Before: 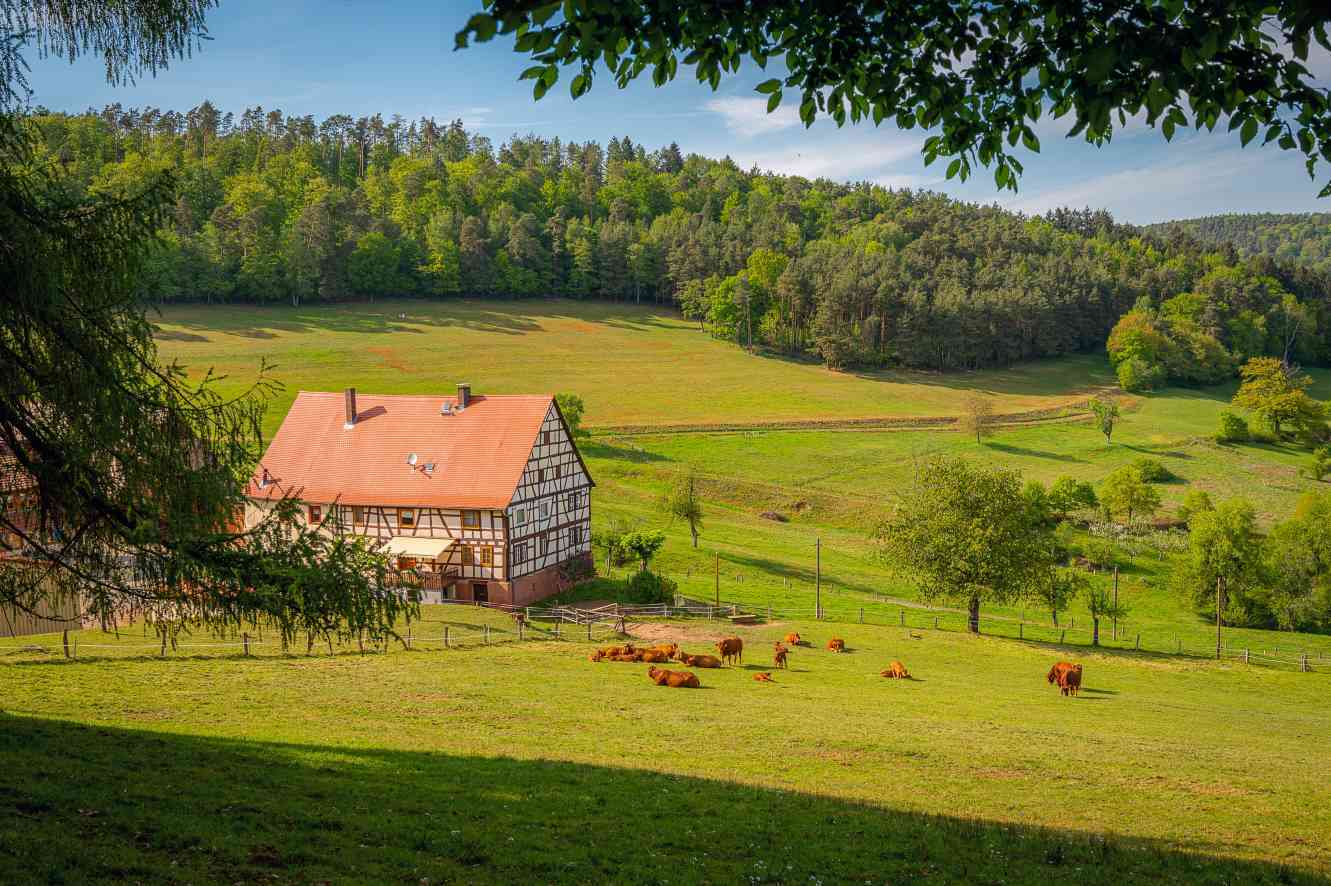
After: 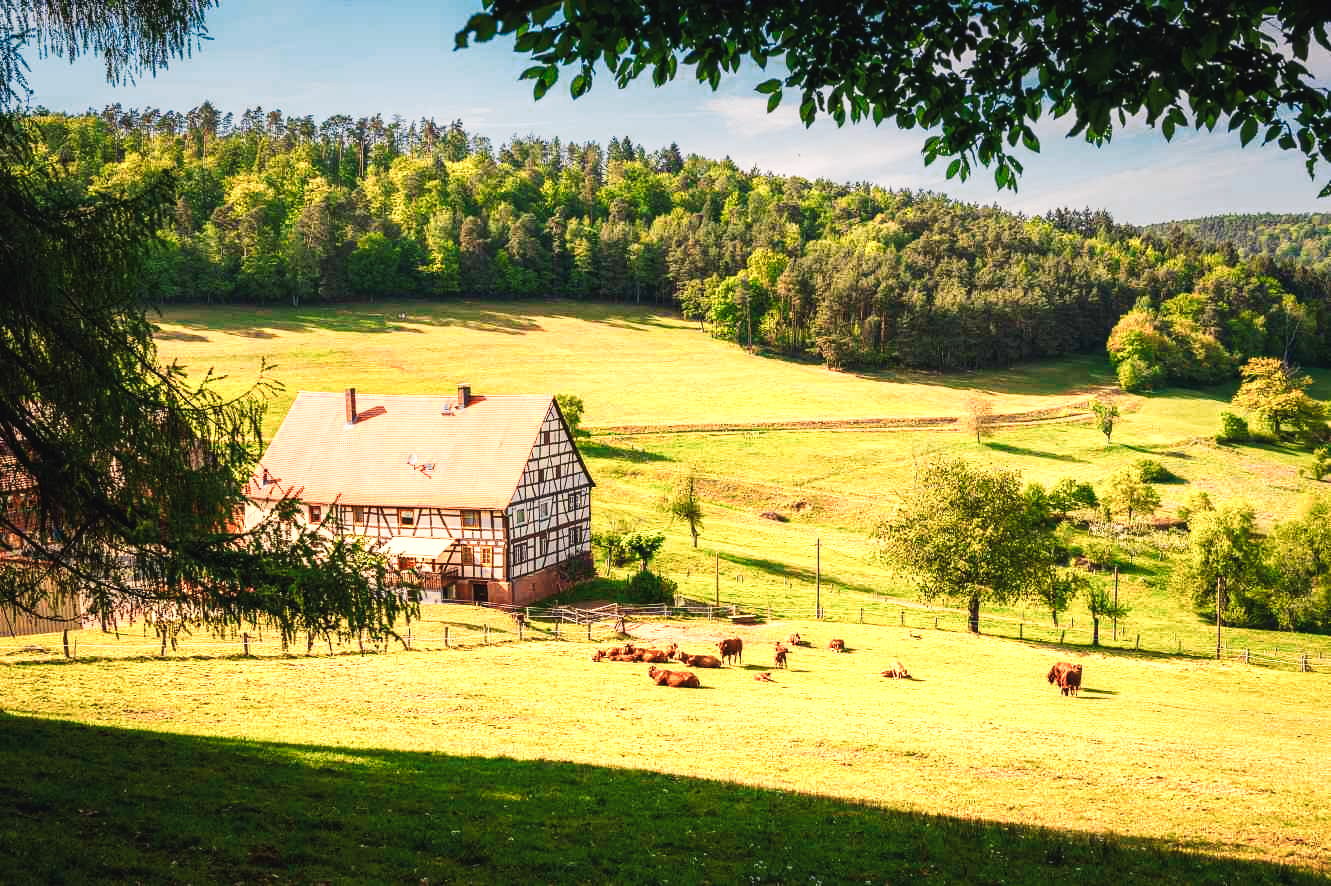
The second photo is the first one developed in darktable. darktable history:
color zones: curves: ch0 [(0.018, 0.548) (0.224, 0.64) (0.425, 0.447) (0.675, 0.575) (0.732, 0.579)]; ch1 [(0.066, 0.487) (0.25, 0.5) (0.404, 0.43) (0.75, 0.421) (0.956, 0.421)]; ch2 [(0.044, 0.561) (0.215, 0.465) (0.399, 0.544) (0.465, 0.548) (0.614, 0.447) (0.724, 0.43) (0.882, 0.623) (0.956, 0.632)]
shadows and highlights: radius 335.86, shadows 63.82, highlights 6.33, compress 87.47%, soften with gaussian
color balance rgb: highlights gain › chroma 3.272%, highlights gain › hue 56.44°, perceptual saturation grading › global saturation 0.653%, perceptual saturation grading › highlights -32.224%, perceptual saturation grading › mid-tones 5.132%, perceptual saturation grading › shadows 17.105%, global vibrance 20%
tone curve: curves: ch0 [(0, 0.028) (0.037, 0.05) (0.123, 0.108) (0.19, 0.164) (0.269, 0.247) (0.475, 0.533) (0.595, 0.695) (0.718, 0.823) (0.855, 0.913) (1, 0.982)]; ch1 [(0, 0) (0.243, 0.245) (0.427, 0.41) (0.493, 0.481) (0.505, 0.502) (0.536, 0.545) (0.56, 0.582) (0.611, 0.644) (0.769, 0.807) (1, 1)]; ch2 [(0, 0) (0.249, 0.216) (0.349, 0.321) (0.424, 0.442) (0.476, 0.483) (0.498, 0.499) (0.517, 0.519) (0.532, 0.55) (0.569, 0.608) (0.614, 0.661) (0.706, 0.75) (0.808, 0.809) (0.991, 0.968)], preserve colors none
